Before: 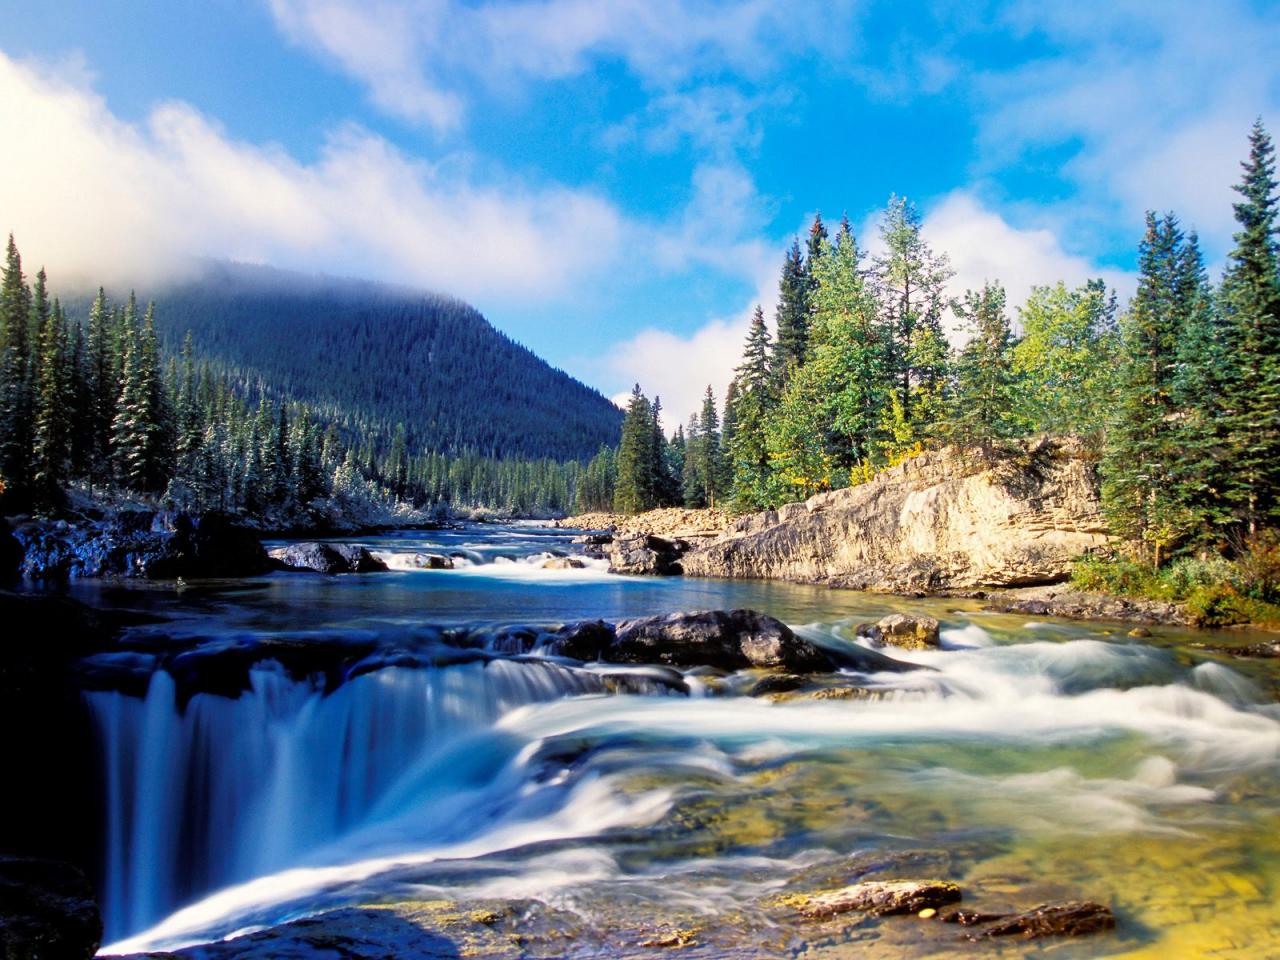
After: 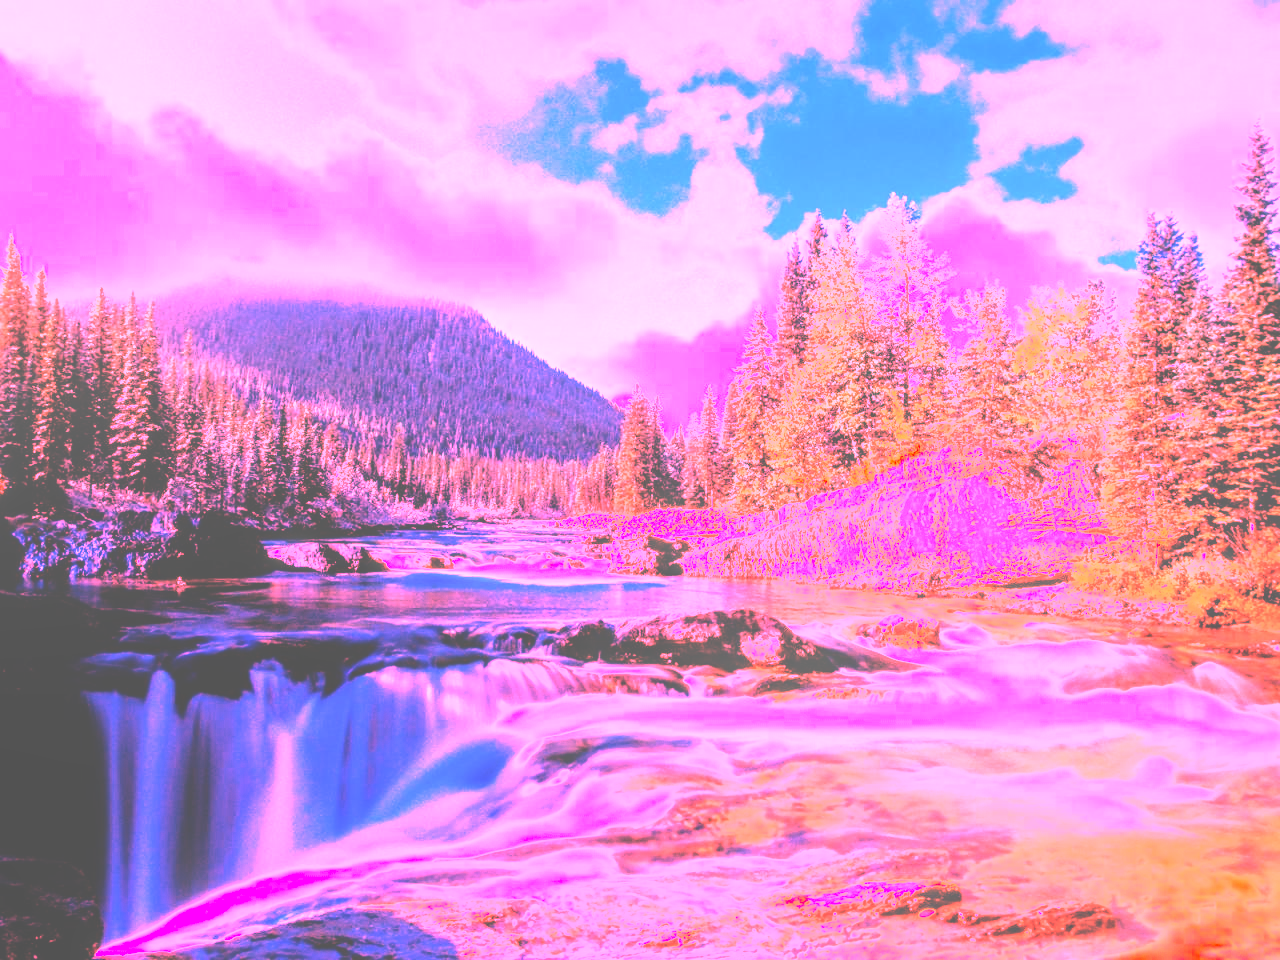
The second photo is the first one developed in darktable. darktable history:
local contrast: on, module defaults
exposure: black level correction -0.087, compensate highlight preservation false
white balance: red 4.26, blue 1.802
